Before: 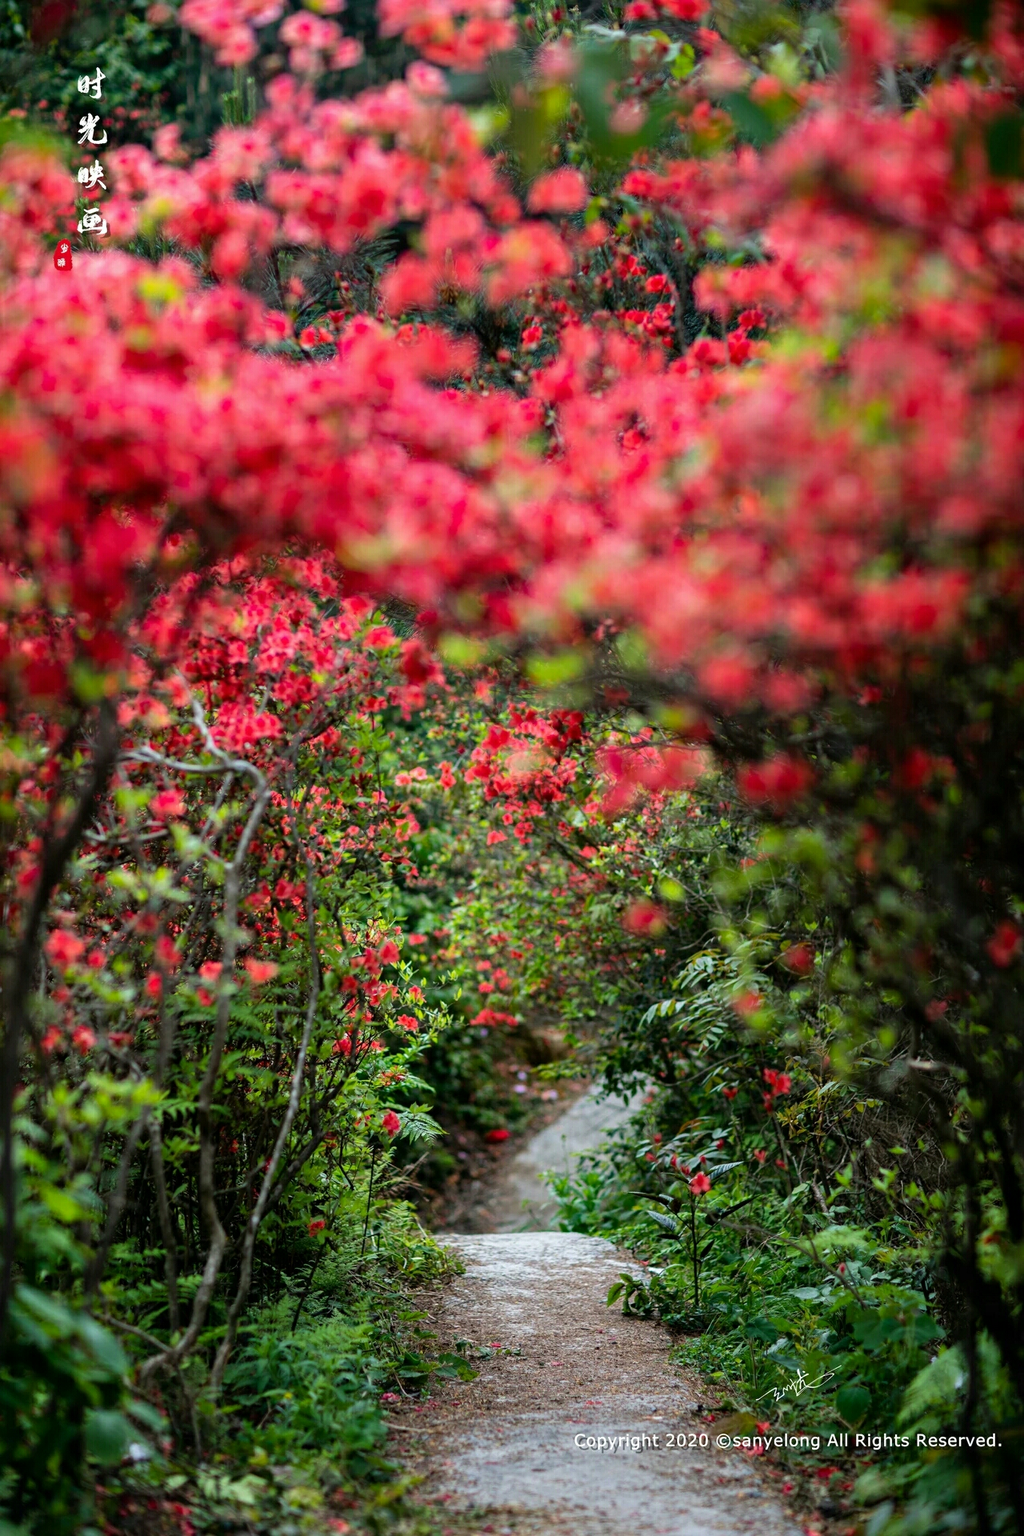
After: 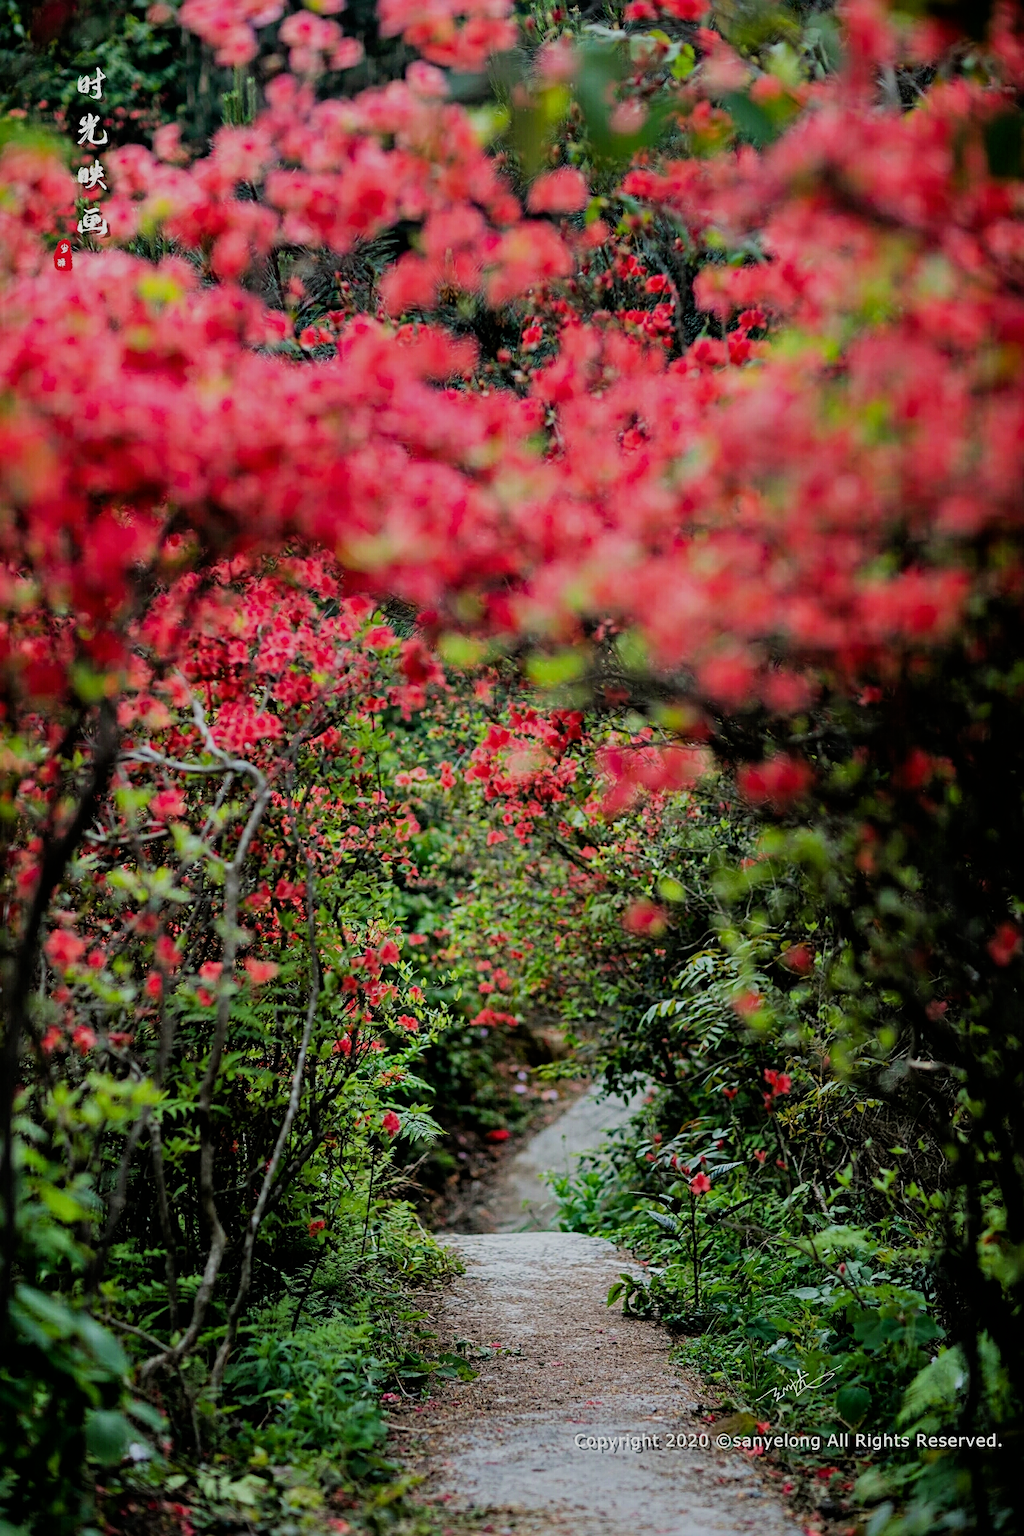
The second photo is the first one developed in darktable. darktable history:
sharpen: radius 2.512, amount 0.326
filmic rgb: black relative exposure -7.18 EV, white relative exposure 5.35 EV, hardness 3.02
